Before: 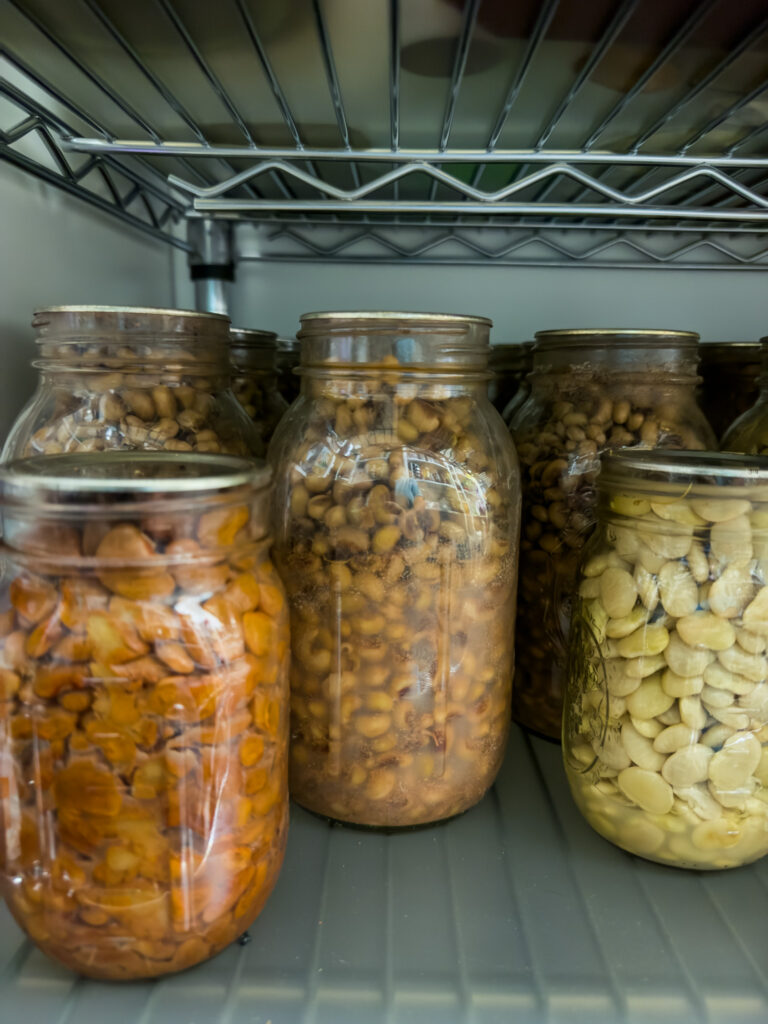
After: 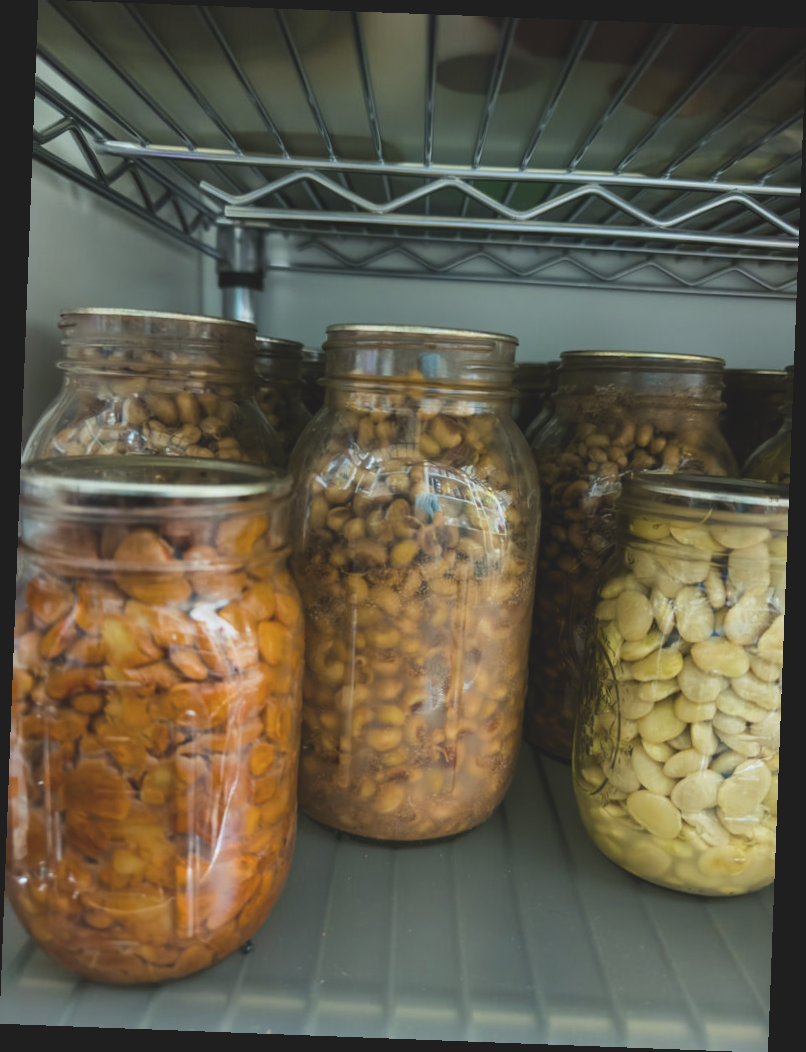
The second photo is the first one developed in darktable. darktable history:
exposure: black level correction -0.015, exposure -0.125 EV, compensate highlight preservation false
rotate and perspective: rotation 2.17°, automatic cropping off
